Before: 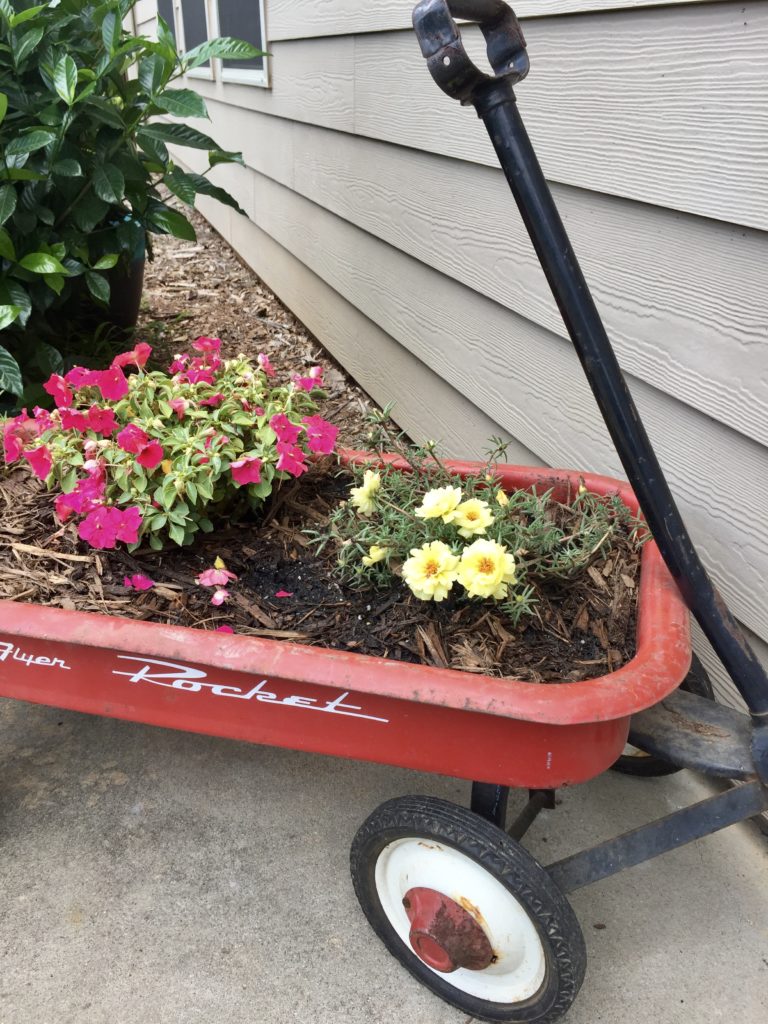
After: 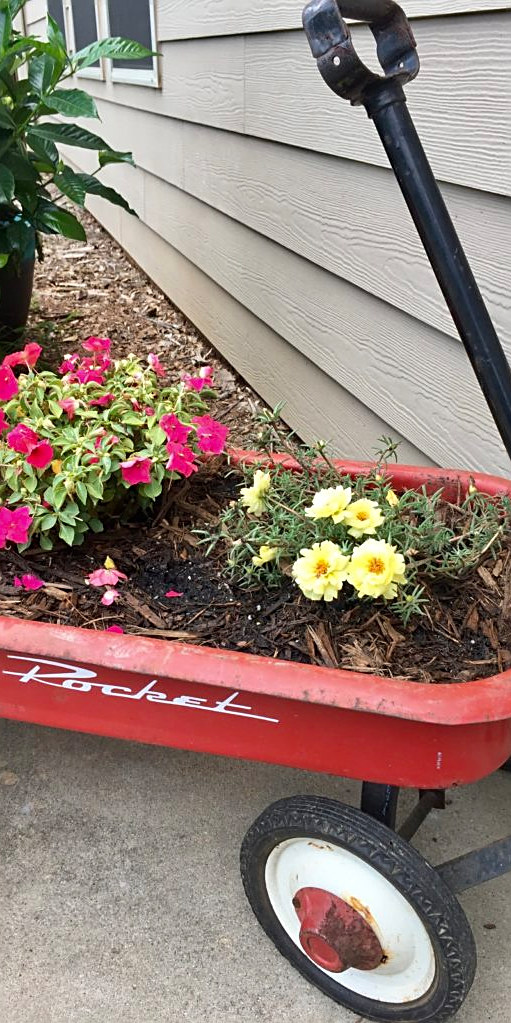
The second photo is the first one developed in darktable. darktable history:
crop and rotate: left 14.436%, right 18.898%
sharpen: on, module defaults
